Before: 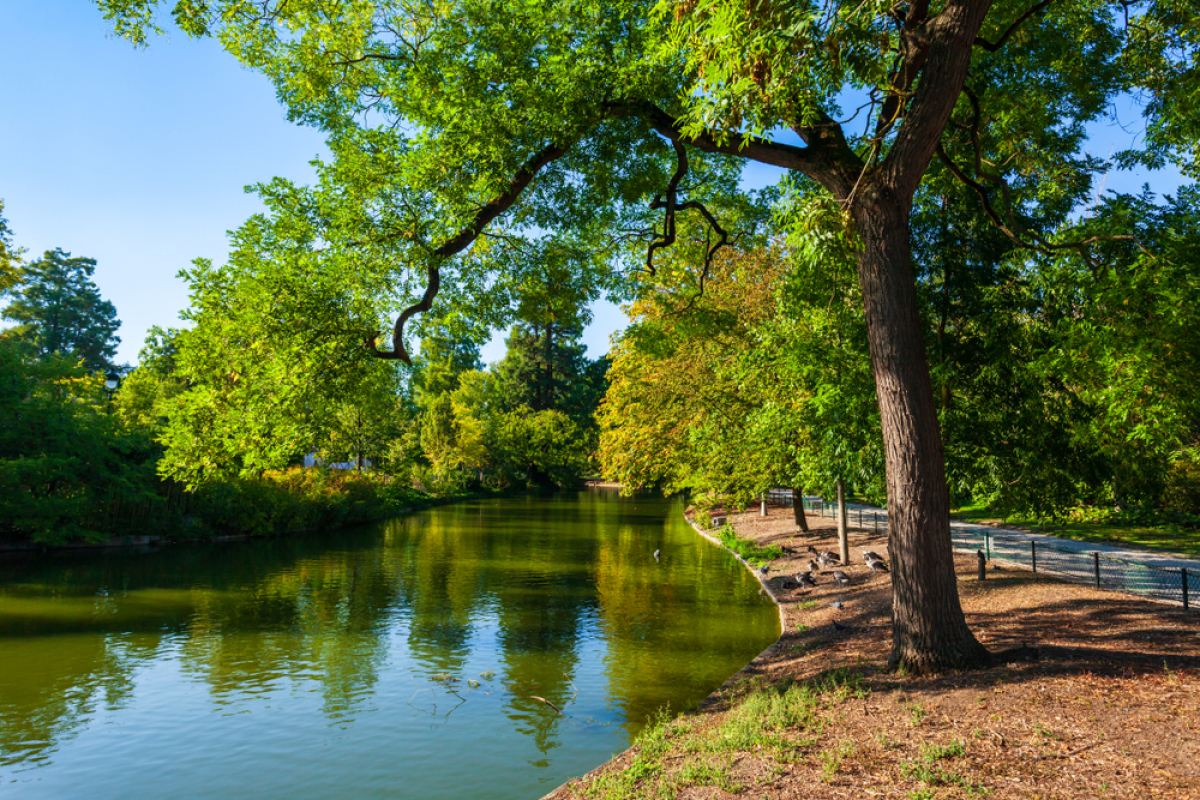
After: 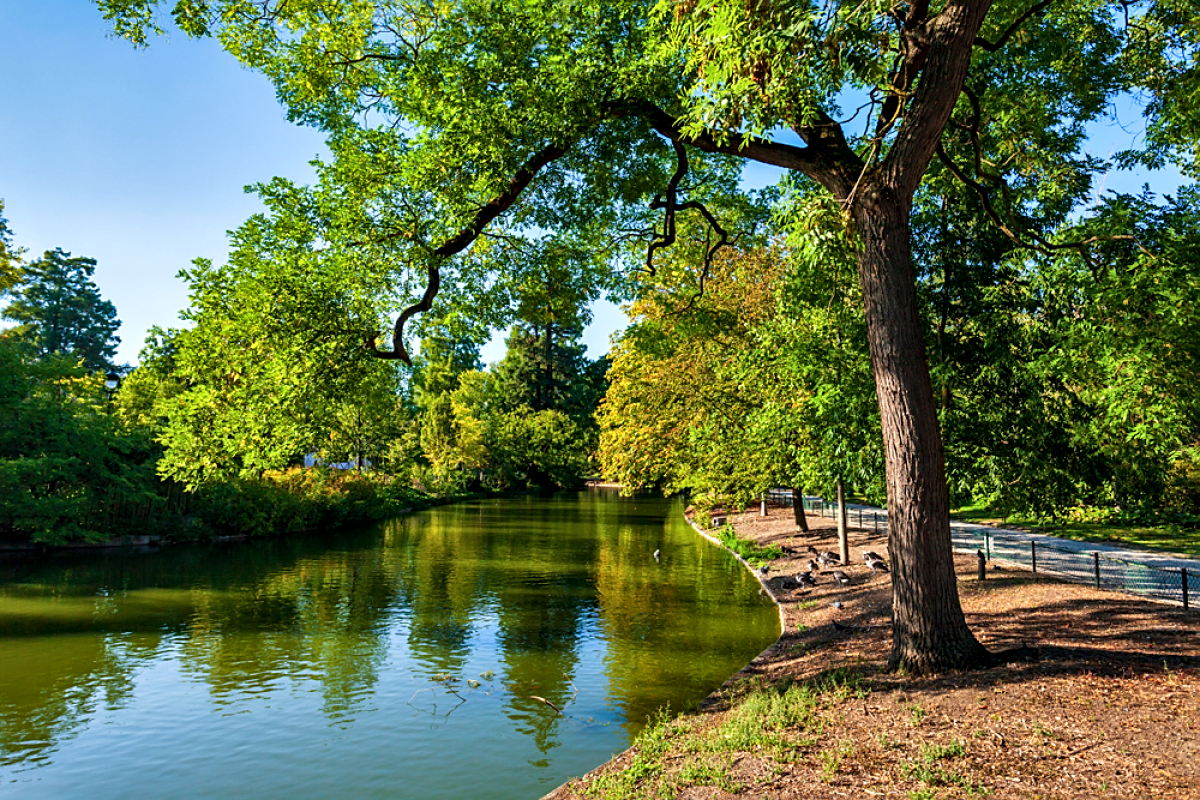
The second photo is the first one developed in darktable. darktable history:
shadows and highlights: shadows 52.42, soften with gaussian
contrast equalizer: octaves 7, y [[0.6 ×6], [0.55 ×6], [0 ×6], [0 ×6], [0 ×6]], mix 0.29
white balance: emerald 1
sharpen: on, module defaults
